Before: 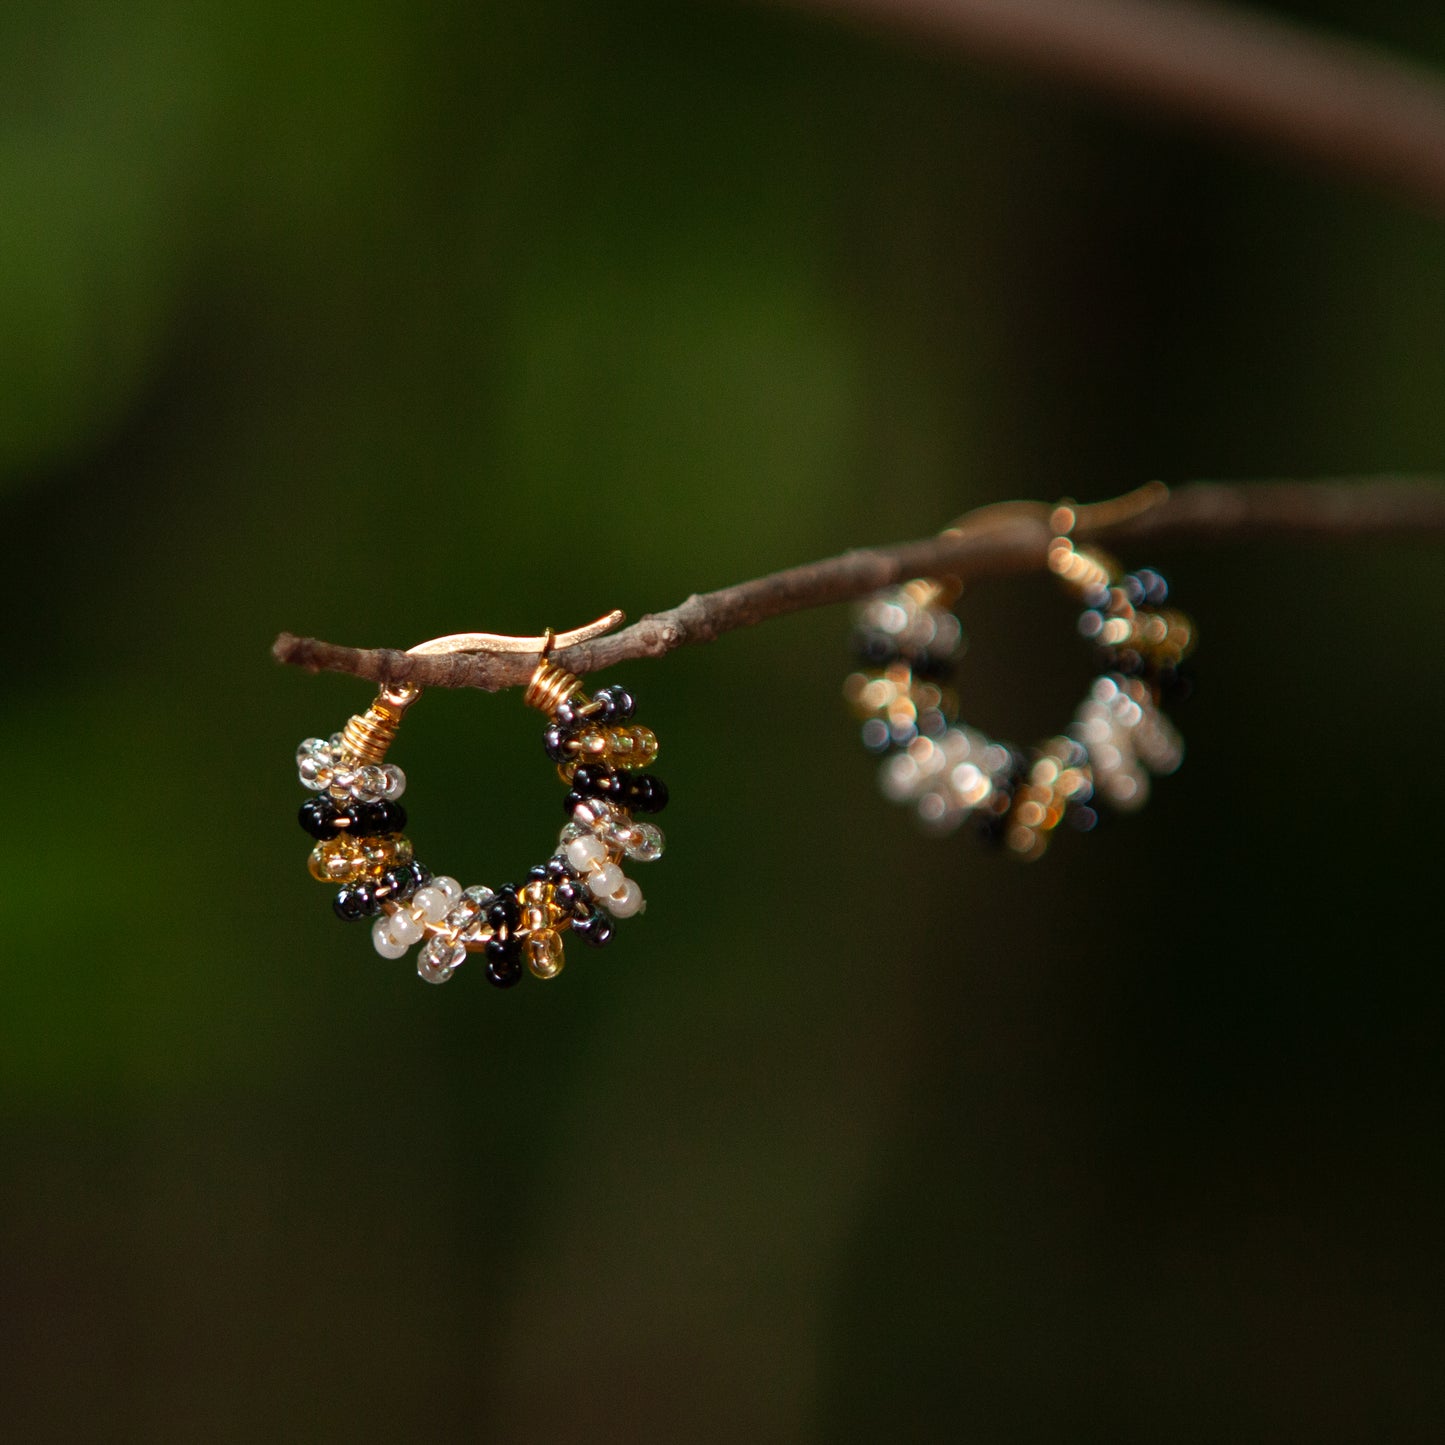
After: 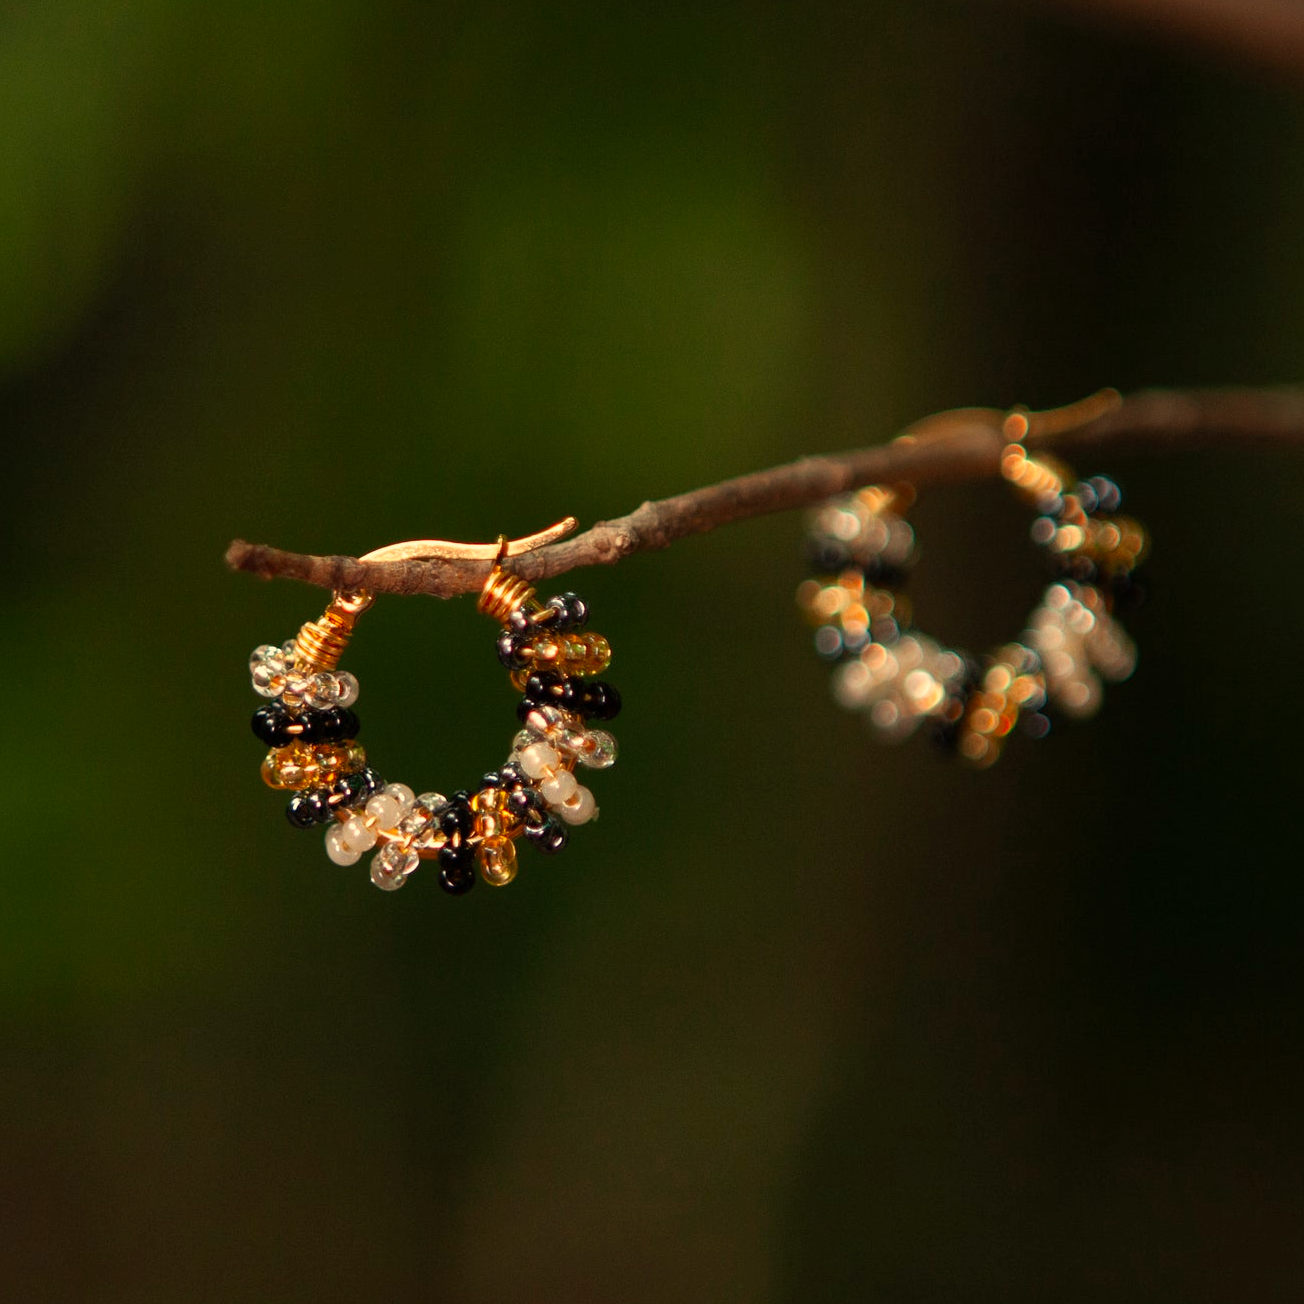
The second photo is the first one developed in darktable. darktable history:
crop: left 3.305%, top 6.436%, right 6.389%, bottom 3.258%
vibrance: vibrance 78%
white balance: red 1.123, blue 0.83
